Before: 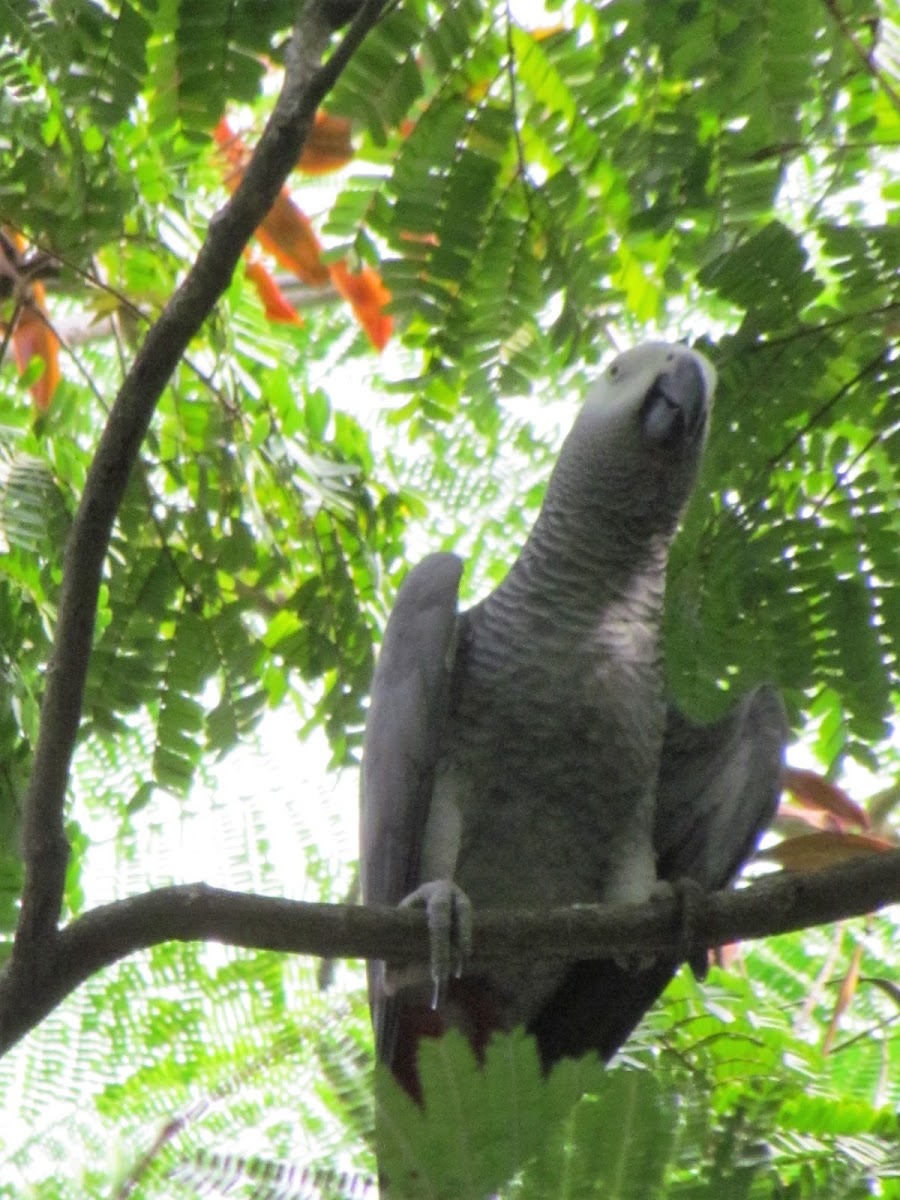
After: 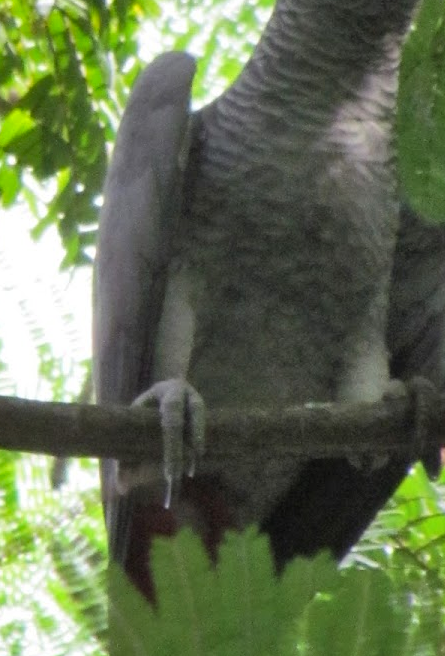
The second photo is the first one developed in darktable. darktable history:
crop: left 29.672%, top 41.786%, right 20.851%, bottom 3.487%
shadows and highlights: low approximation 0.01, soften with gaussian
